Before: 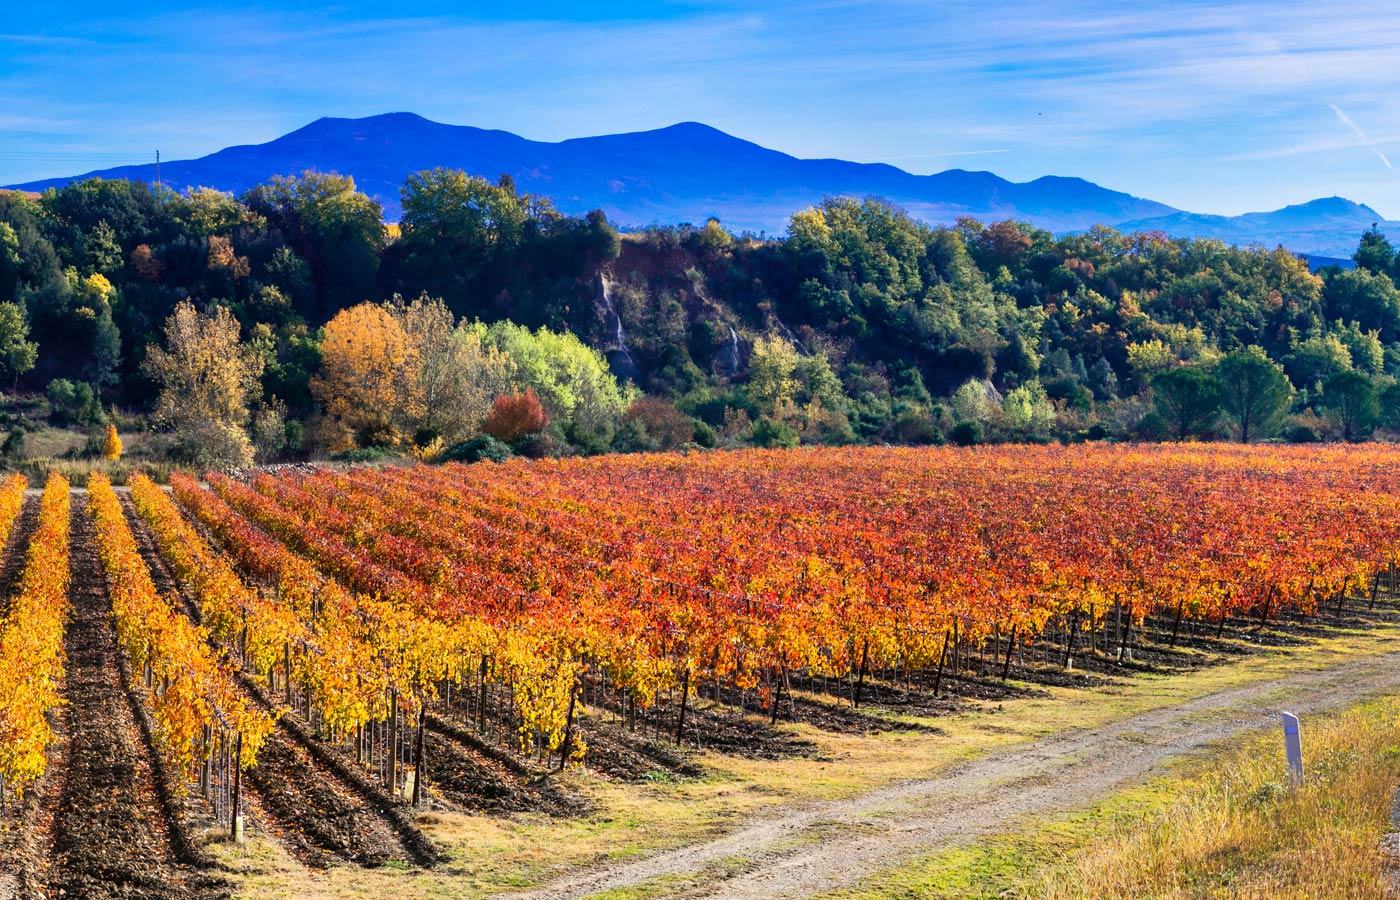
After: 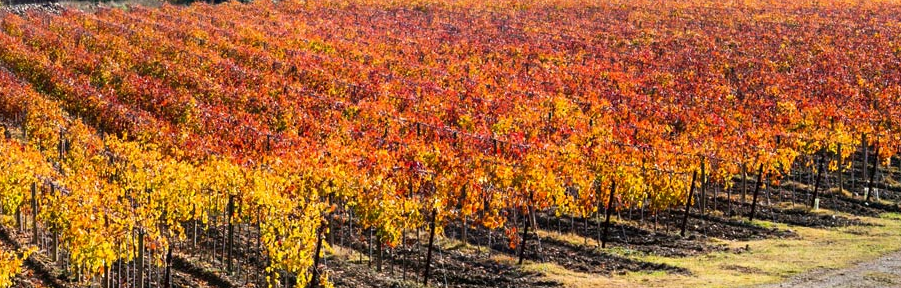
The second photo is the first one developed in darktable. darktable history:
crop: left 18.091%, top 51.13%, right 17.525%, bottom 16.85%
color balance: on, module defaults
